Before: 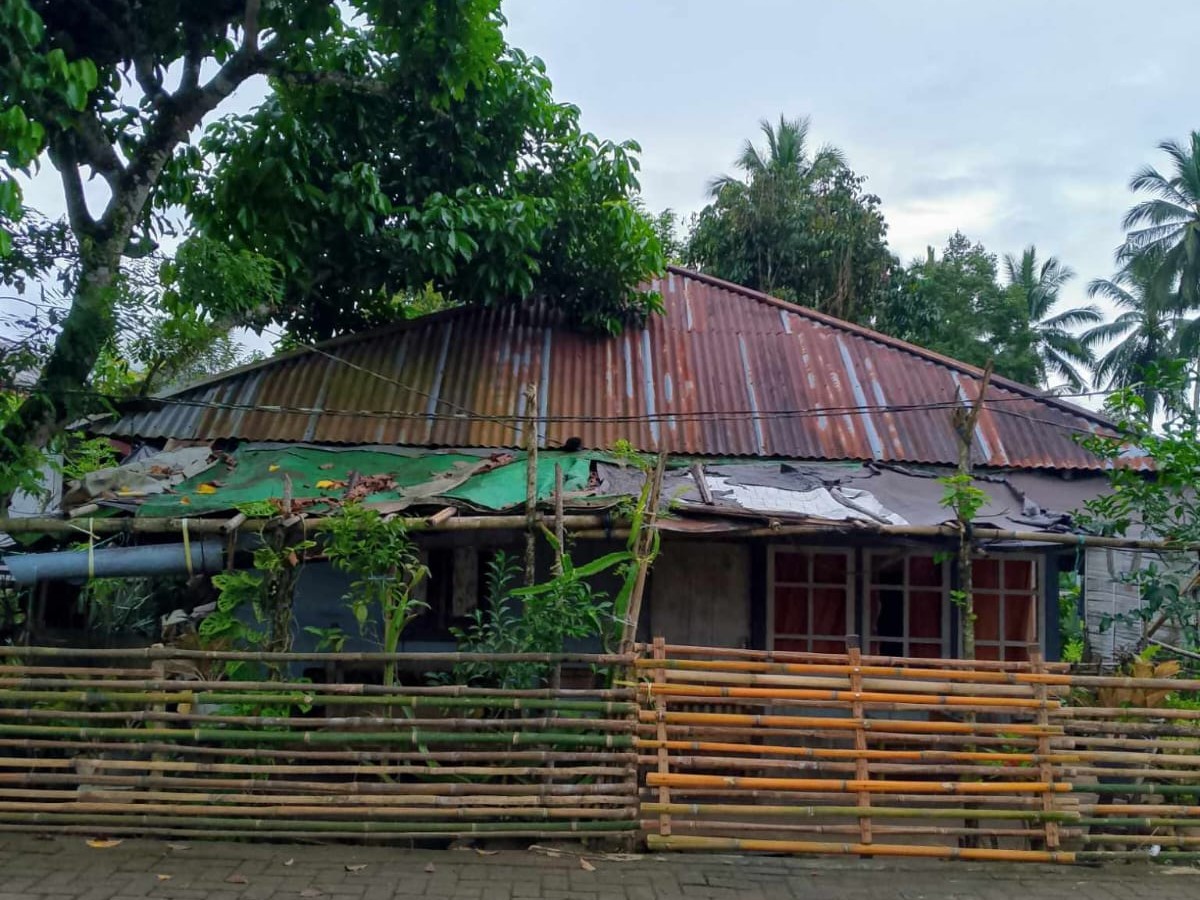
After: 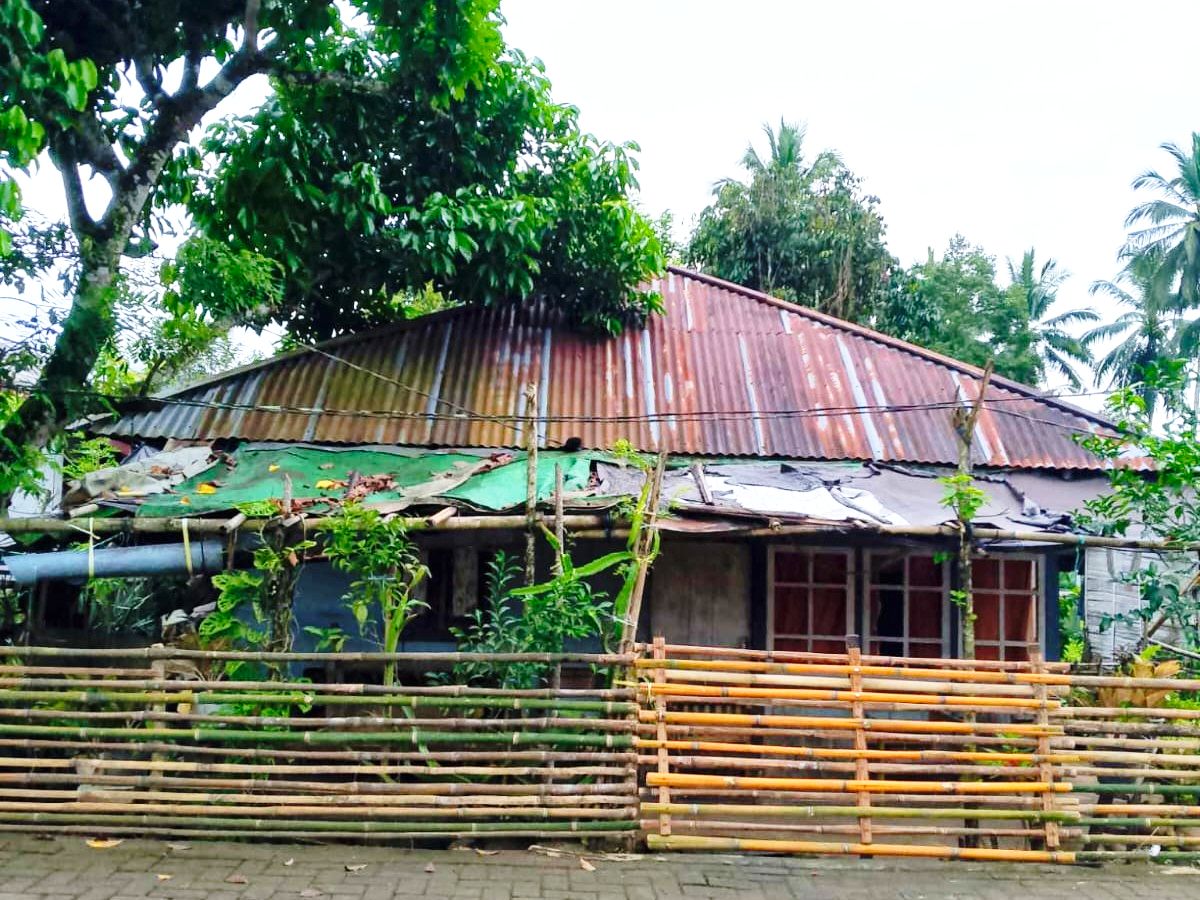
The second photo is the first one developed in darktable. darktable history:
base curve: curves: ch0 [(0, 0) (0.028, 0.03) (0.121, 0.232) (0.46, 0.748) (0.859, 0.968) (1, 1)], preserve colors none
exposure: black level correction 0, exposure 0.69 EV, compensate highlight preservation false
